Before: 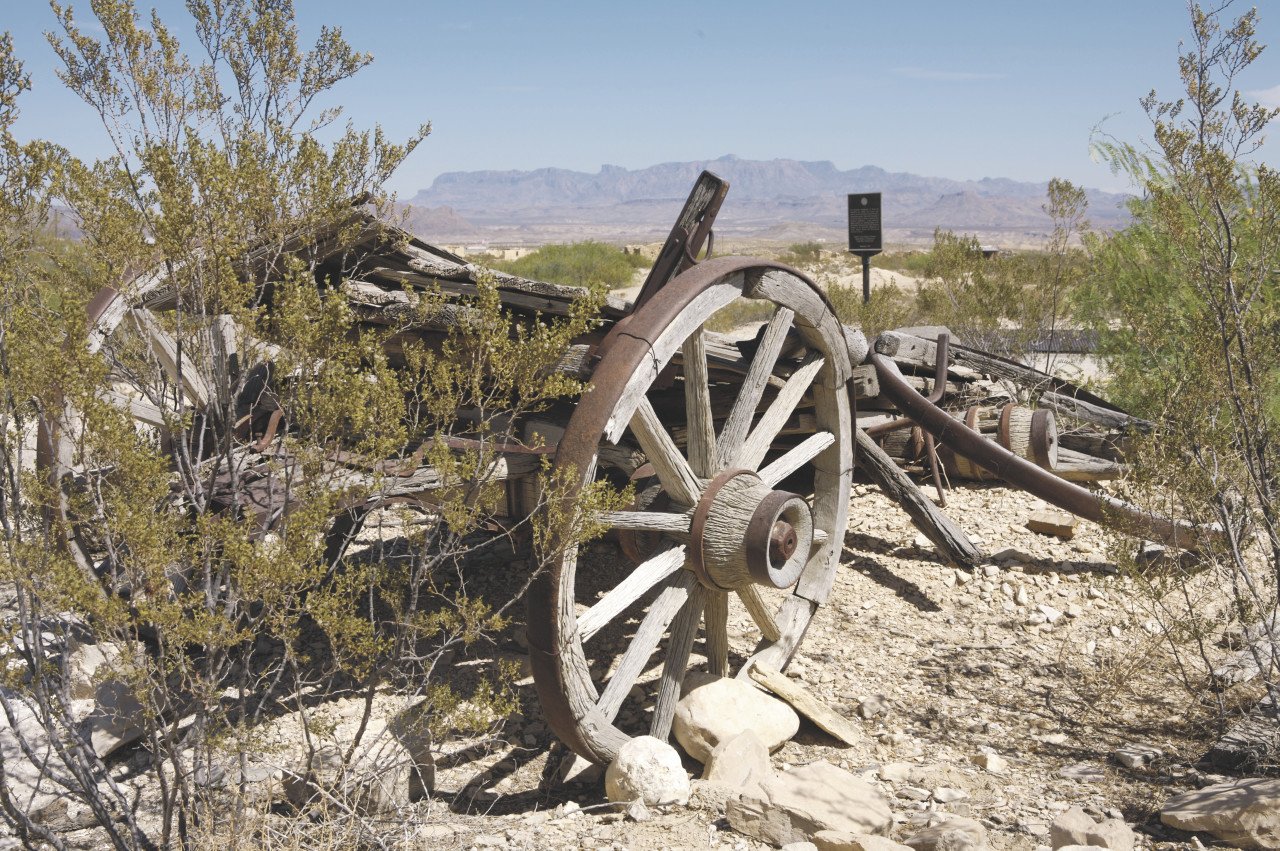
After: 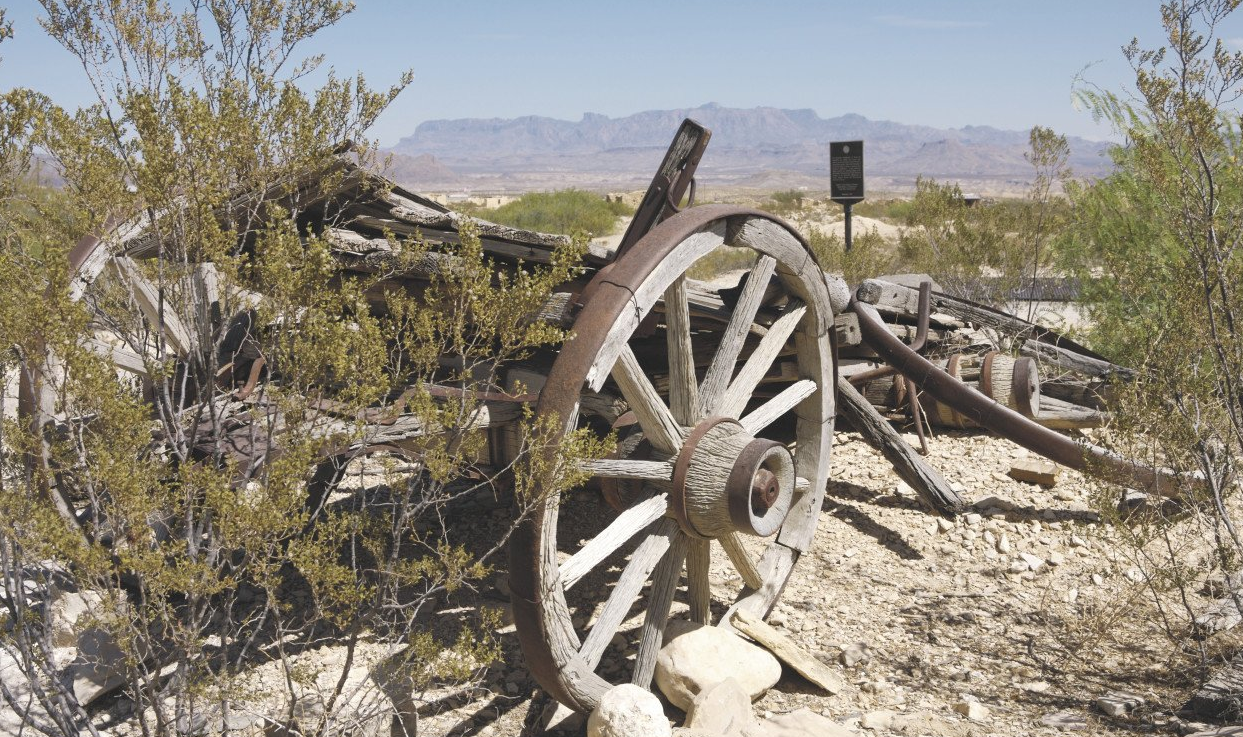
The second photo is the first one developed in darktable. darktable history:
crop: left 1.409%, top 6.127%, right 1.441%, bottom 7.154%
